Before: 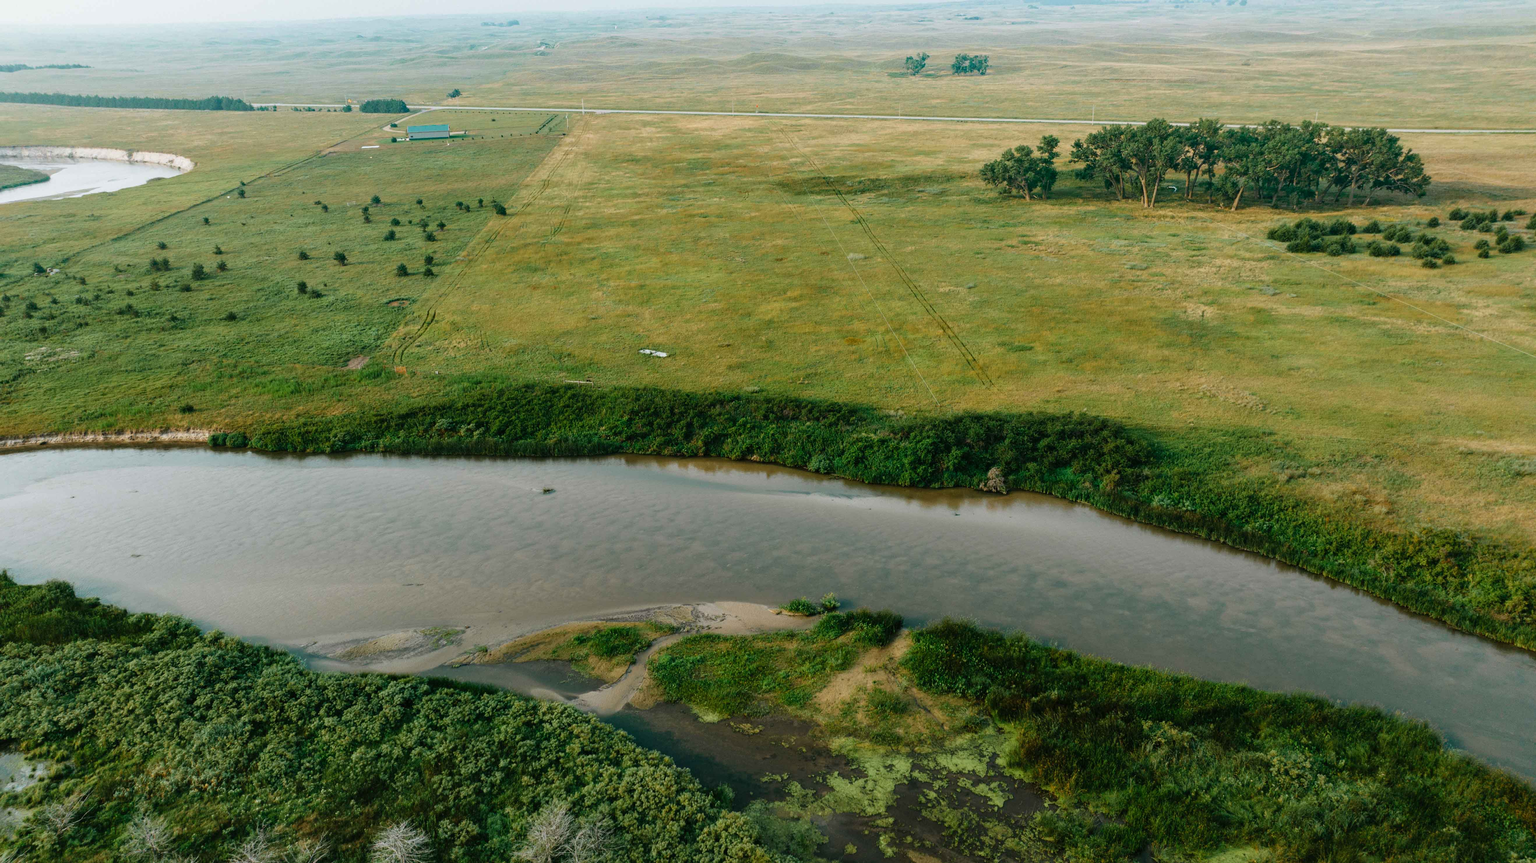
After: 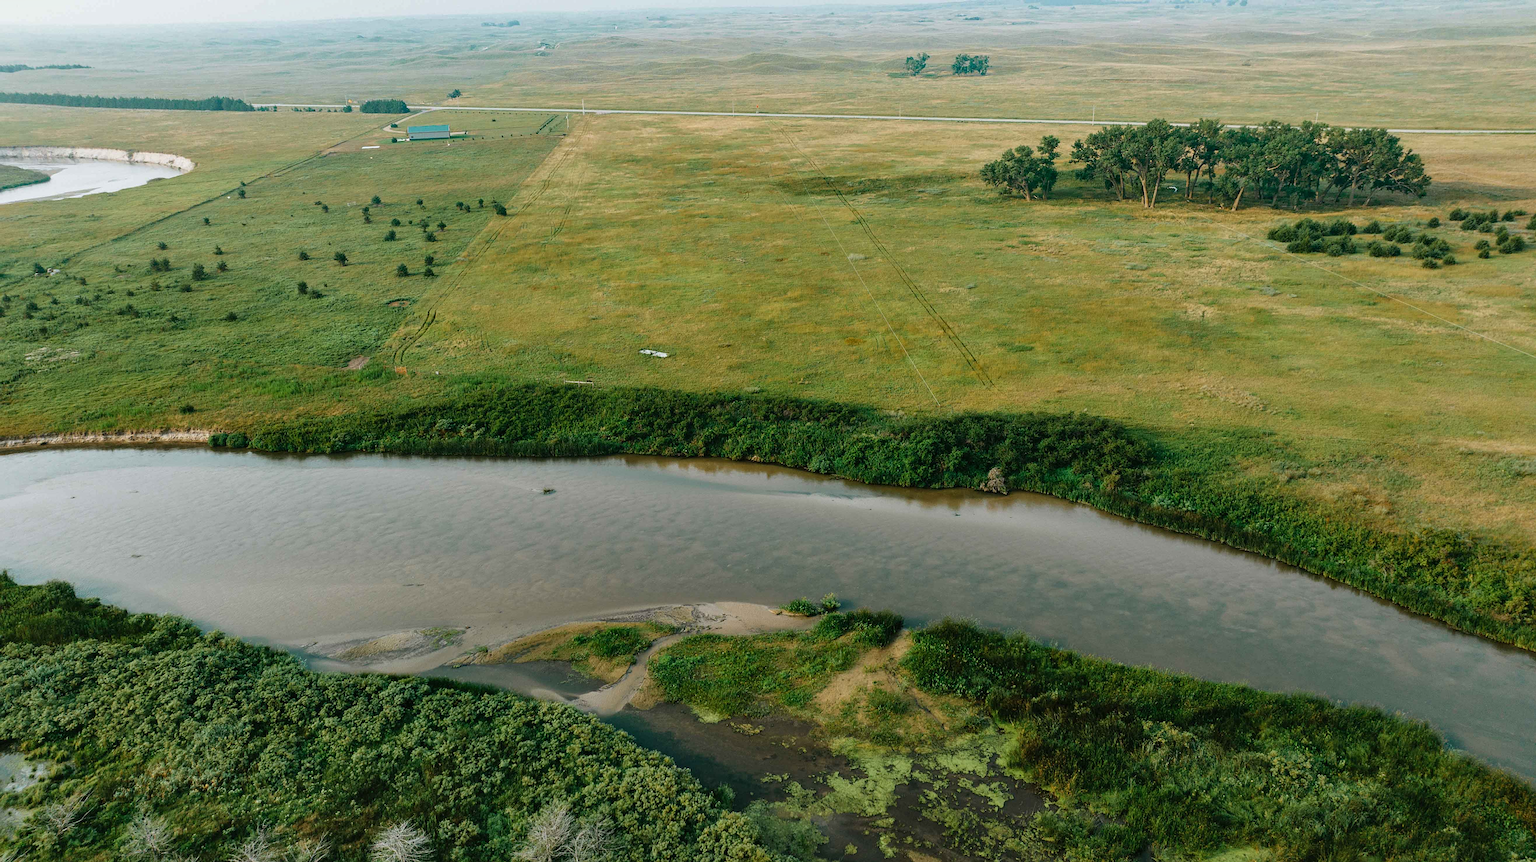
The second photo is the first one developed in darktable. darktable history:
white balance: red 1, blue 1
shadows and highlights: radius 125.46, shadows 30.51, highlights -30.51, low approximation 0.01, soften with gaussian
sharpen: on, module defaults
